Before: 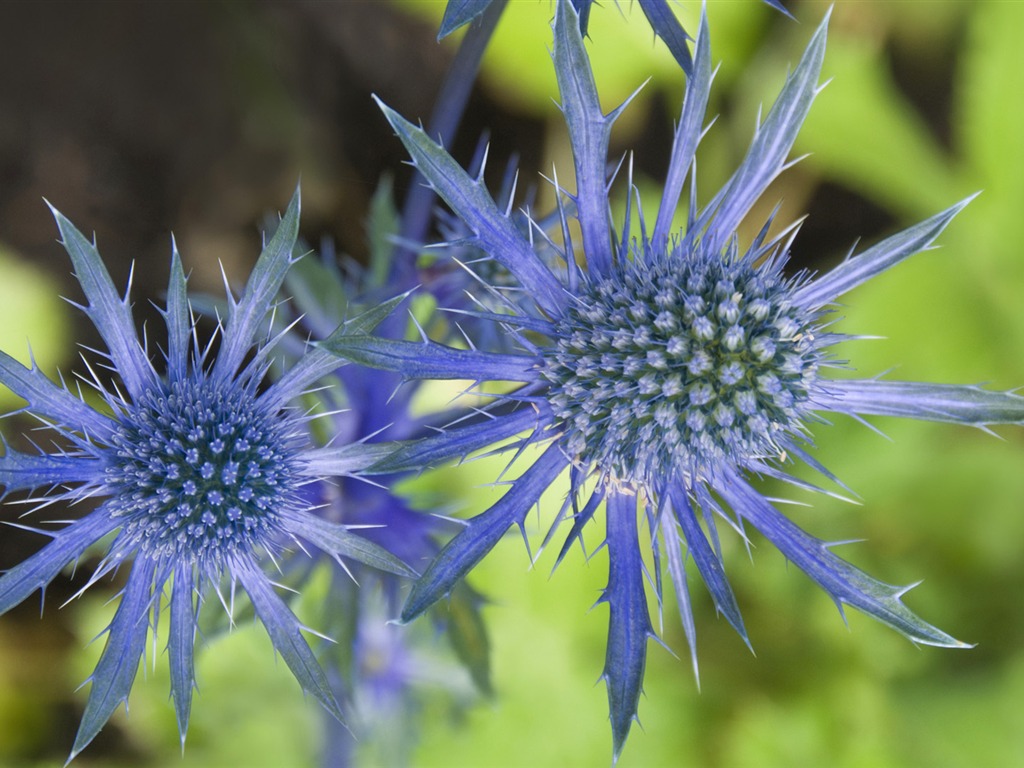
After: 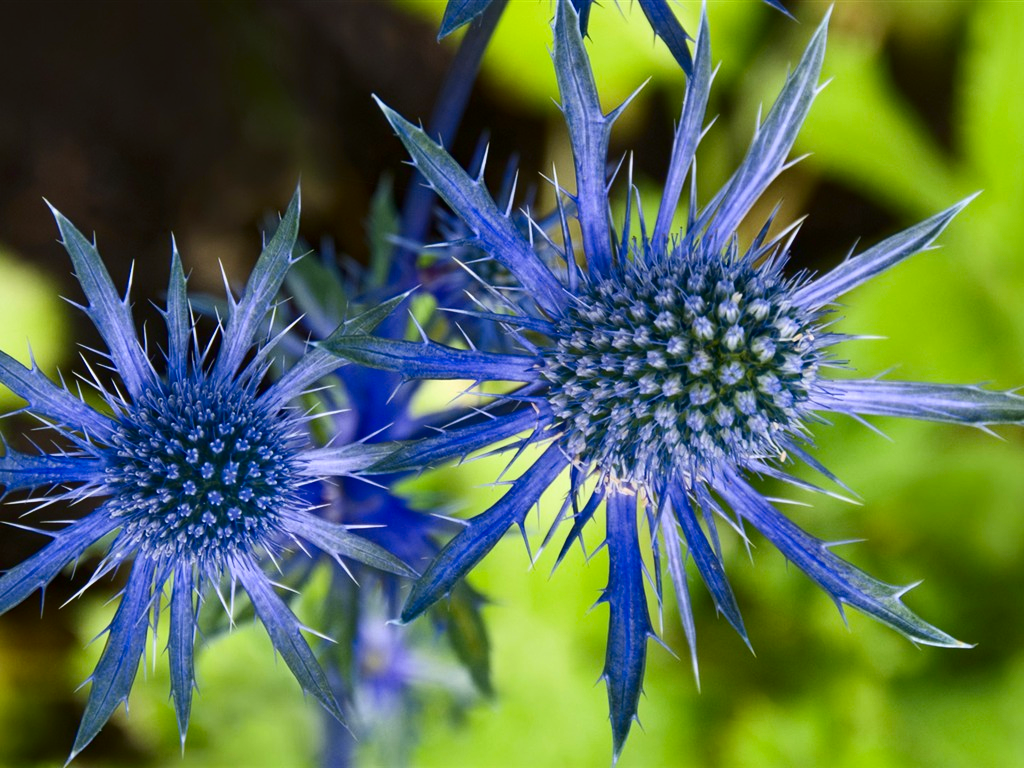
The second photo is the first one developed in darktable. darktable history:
haze removal: compatibility mode true, adaptive false
contrast brightness saturation: contrast 0.194, brightness -0.109, saturation 0.214
